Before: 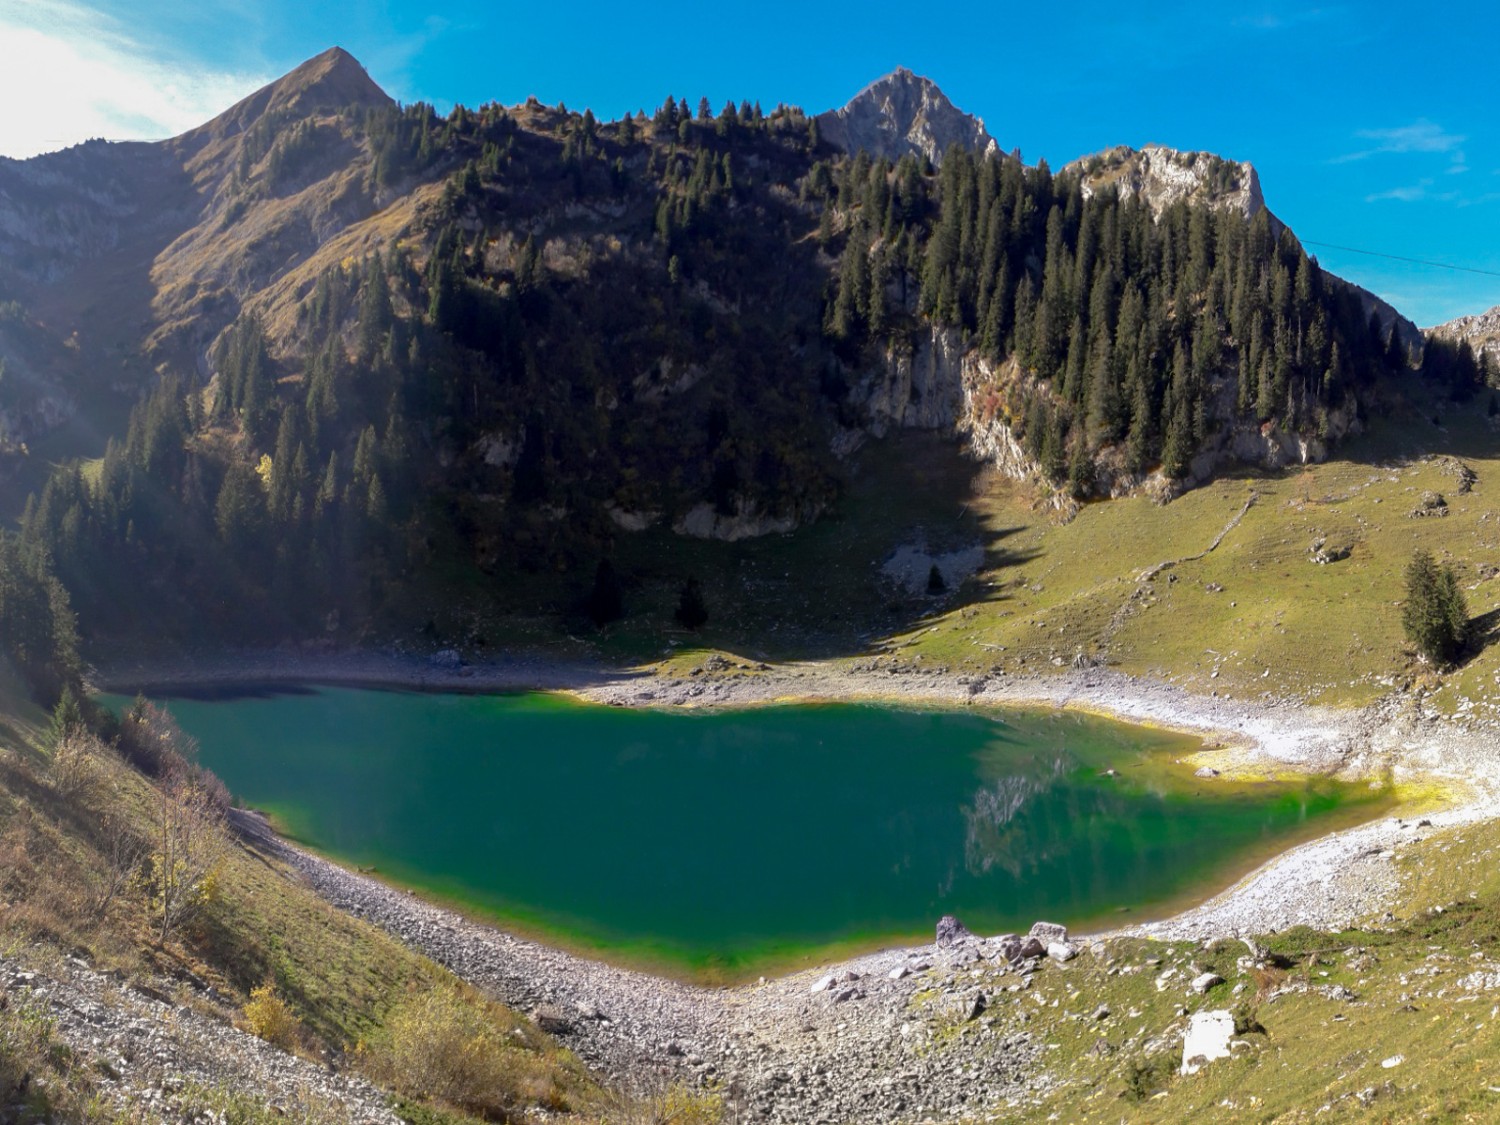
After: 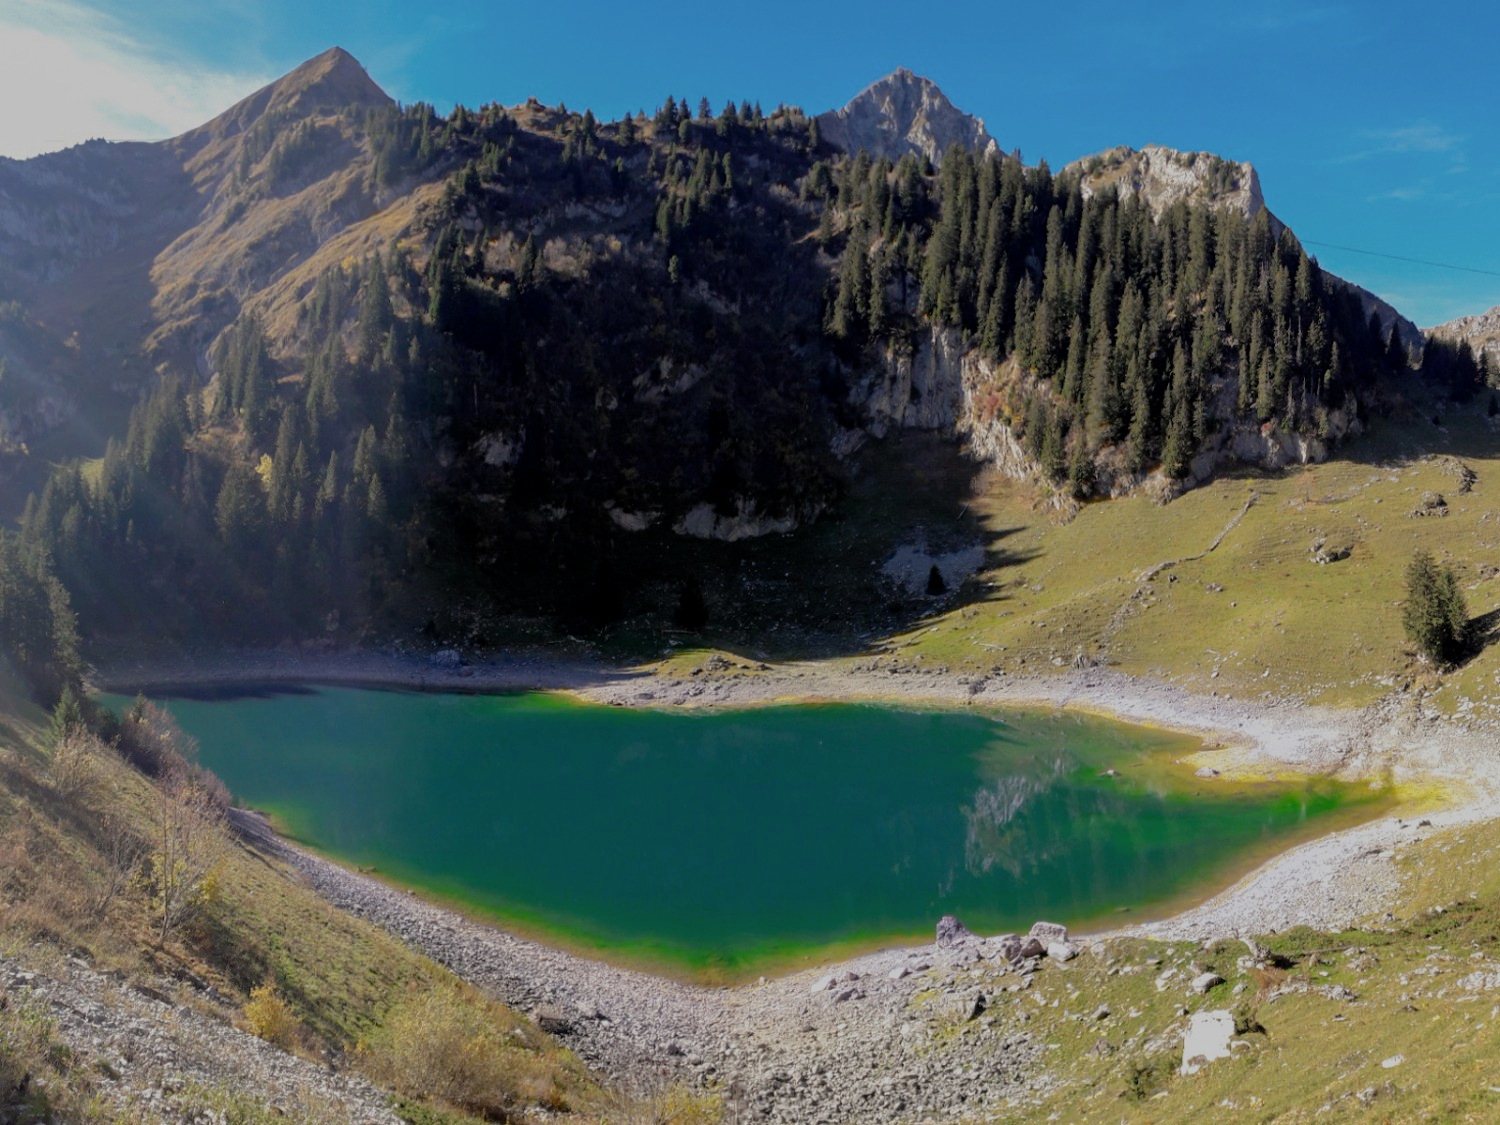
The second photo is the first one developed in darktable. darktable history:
filmic rgb: black relative exposure -8.87 EV, white relative exposure 4.98 EV, target black luminance 0%, hardness 3.78, latitude 66.77%, contrast 0.819, highlights saturation mix 10.7%, shadows ↔ highlights balance 20.49%
